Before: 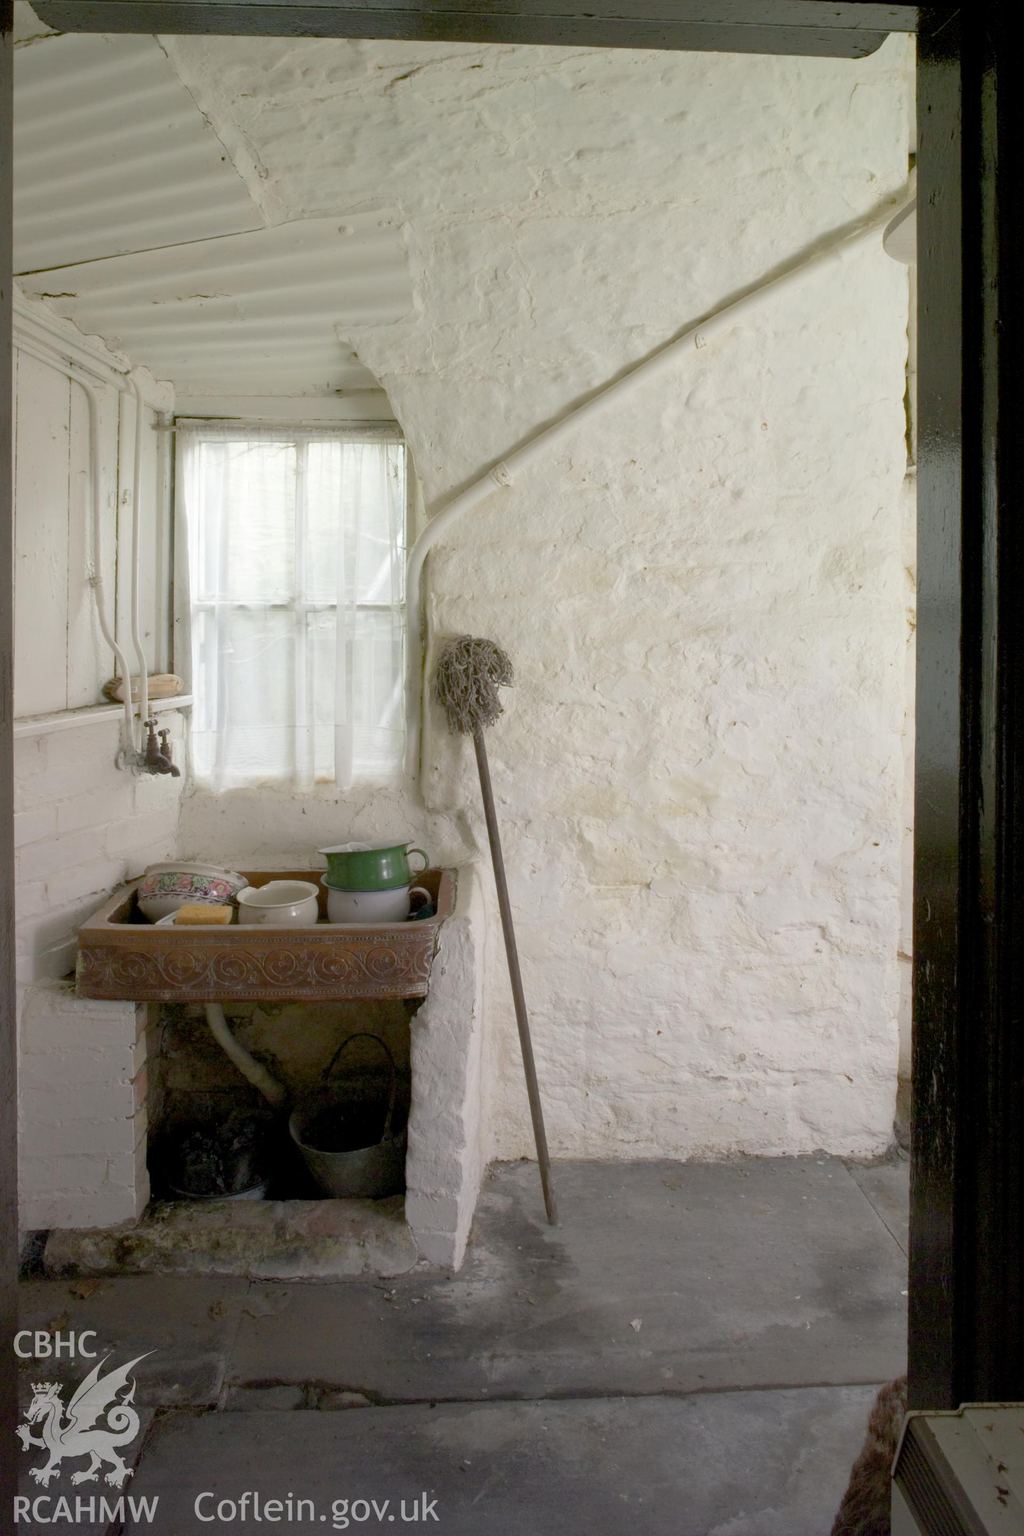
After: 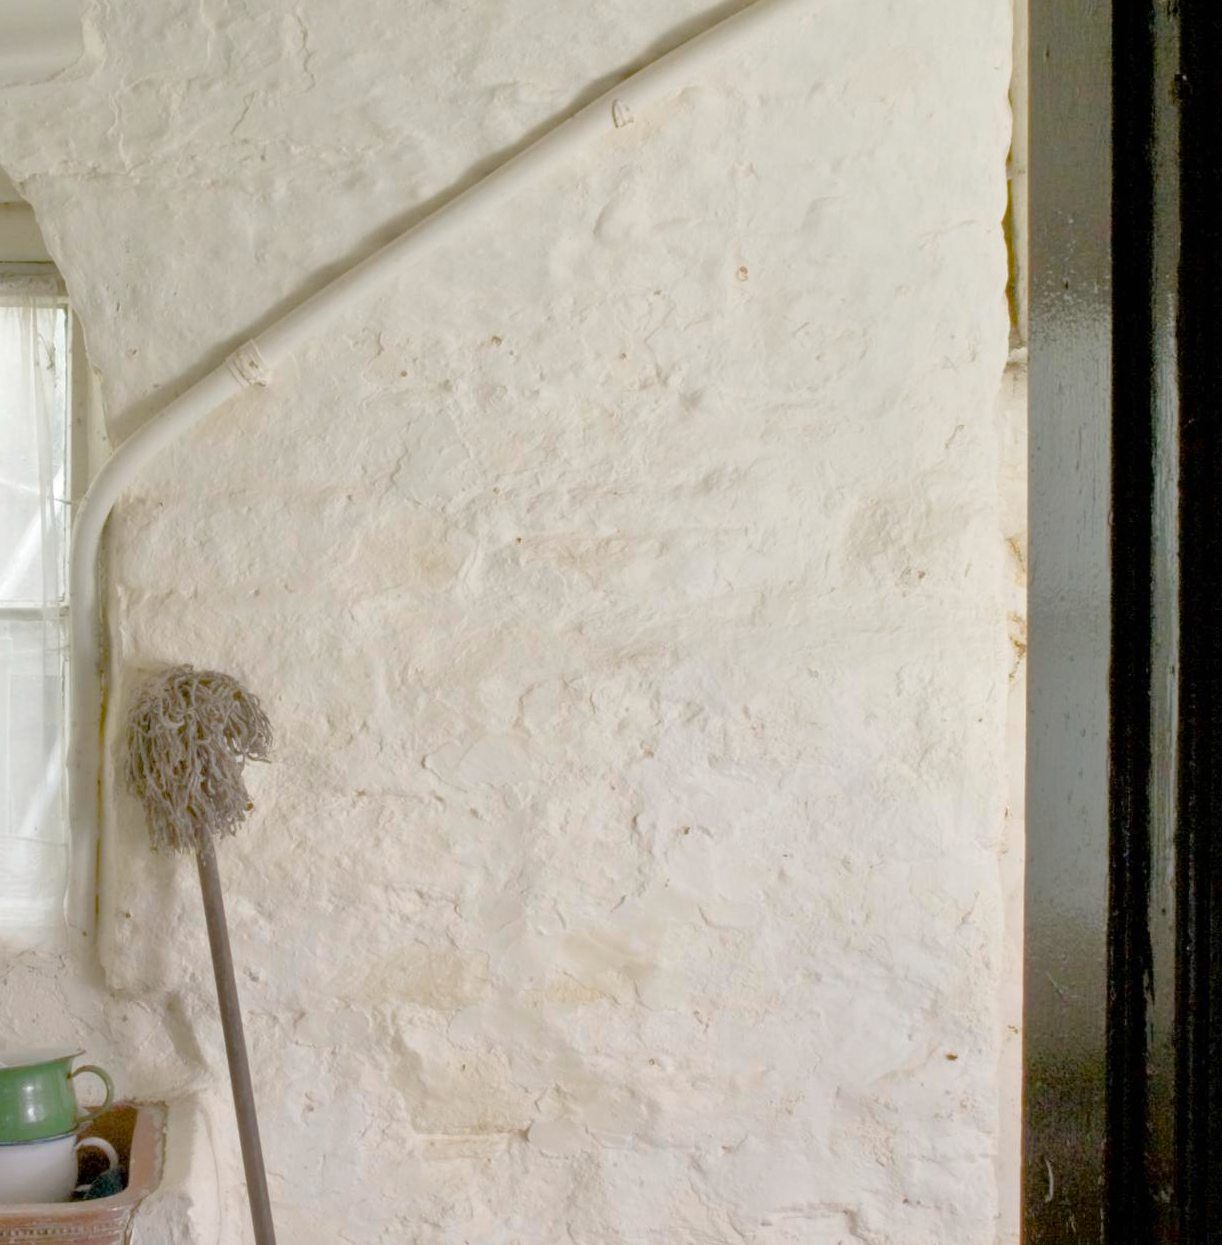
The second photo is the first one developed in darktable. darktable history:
crop: left 36.005%, top 18.293%, right 0.31%, bottom 38.444%
exposure: black level correction 0, compensate exposure bias true, compensate highlight preservation false
tone equalizer: -7 EV 0.15 EV, -6 EV 0.6 EV, -5 EV 1.15 EV, -4 EV 1.33 EV, -3 EV 1.15 EV, -2 EV 0.6 EV, -1 EV 0.15 EV, mask exposure compensation -0.5 EV
color contrast: green-magenta contrast 0.96
